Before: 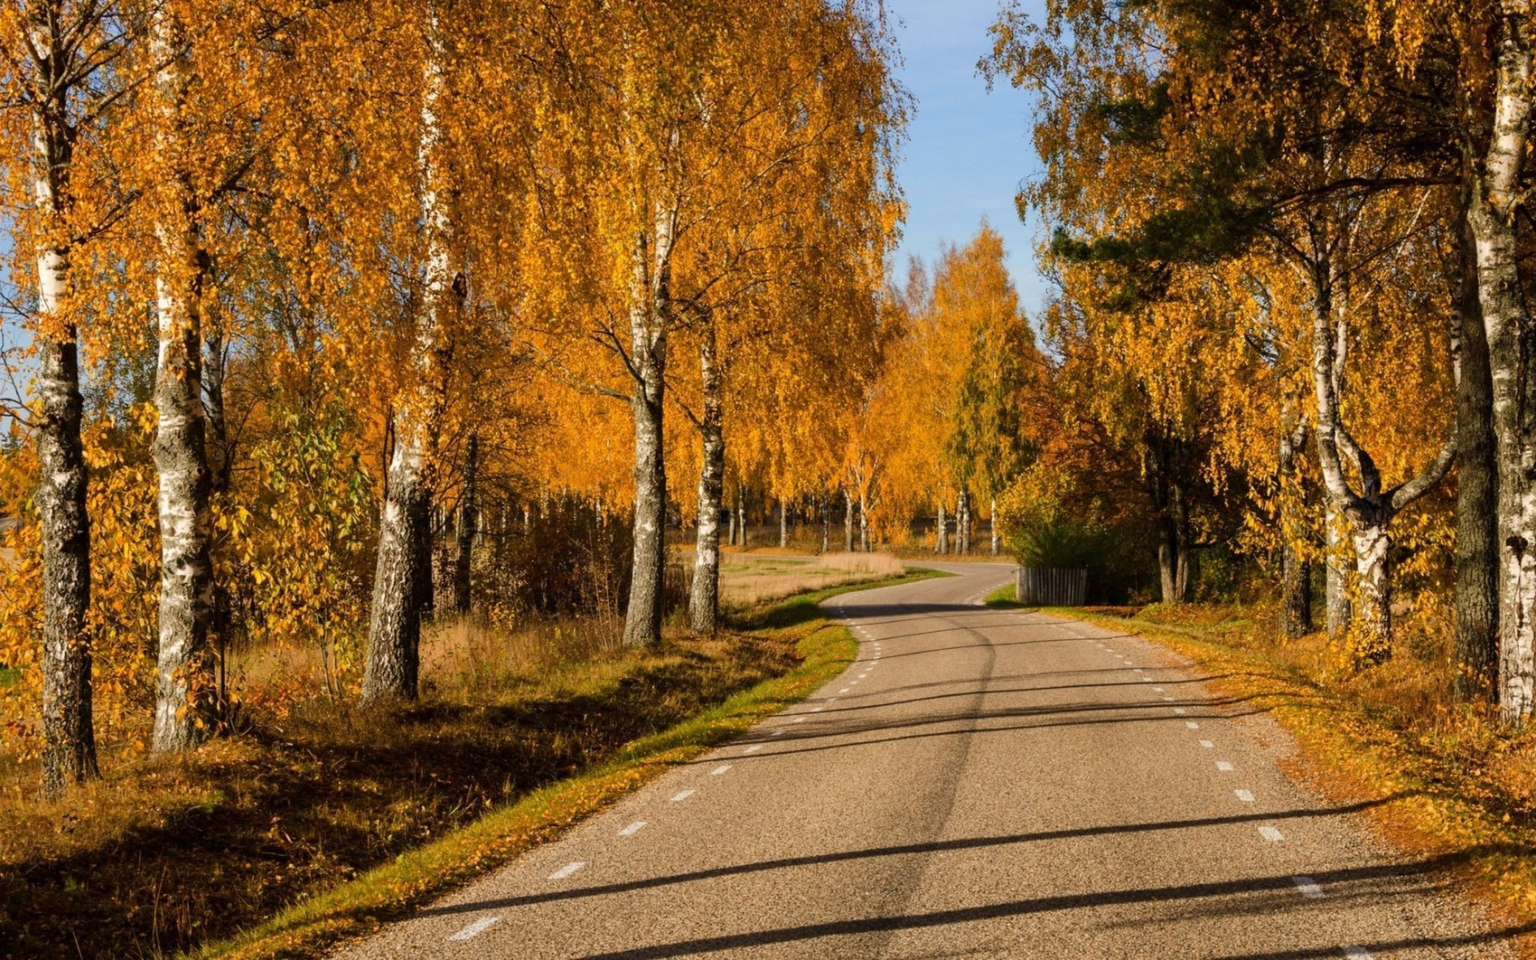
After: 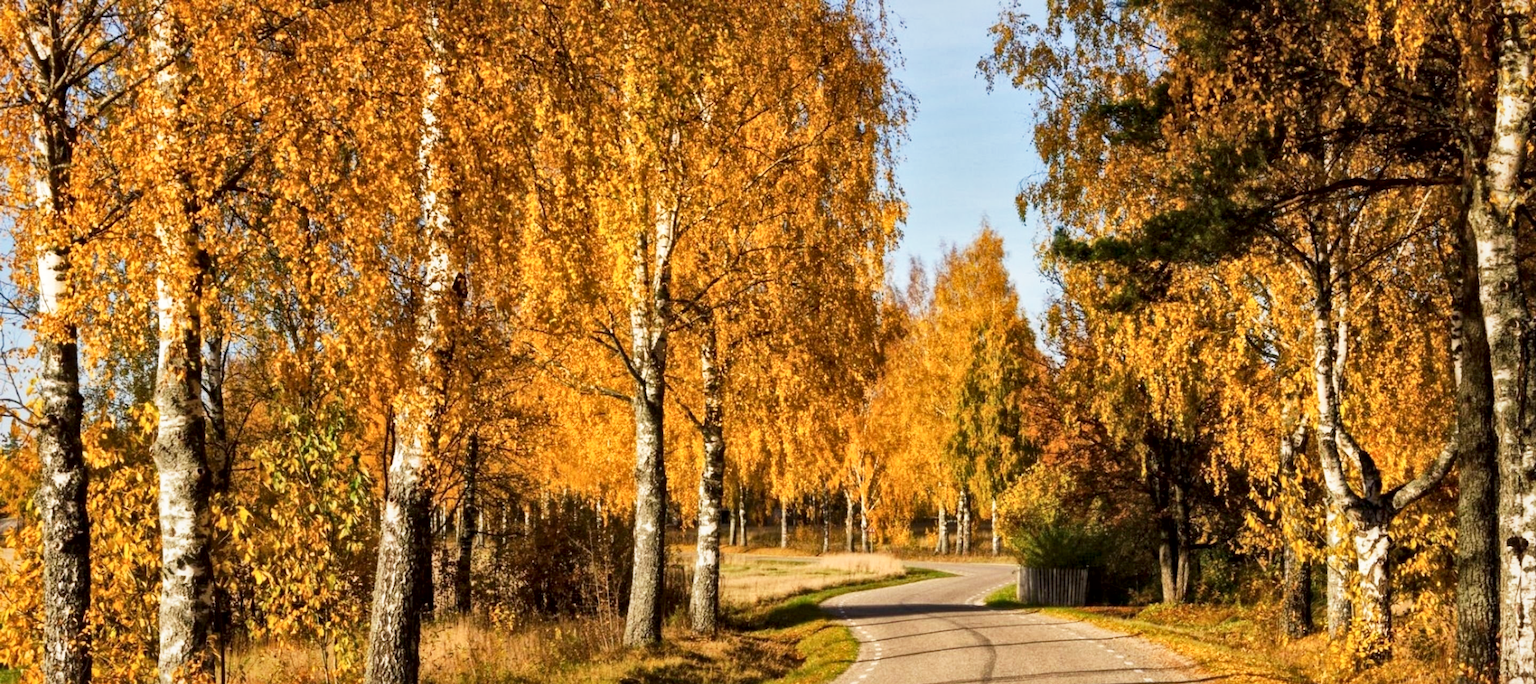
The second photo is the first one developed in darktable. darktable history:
crop: right 0%, bottom 28.678%
local contrast: mode bilateral grid, contrast 20, coarseness 50, detail 162%, midtone range 0.2
base curve: curves: ch0 [(0, 0) (0.088, 0.125) (0.176, 0.251) (0.354, 0.501) (0.613, 0.749) (1, 0.877)], preserve colors none
